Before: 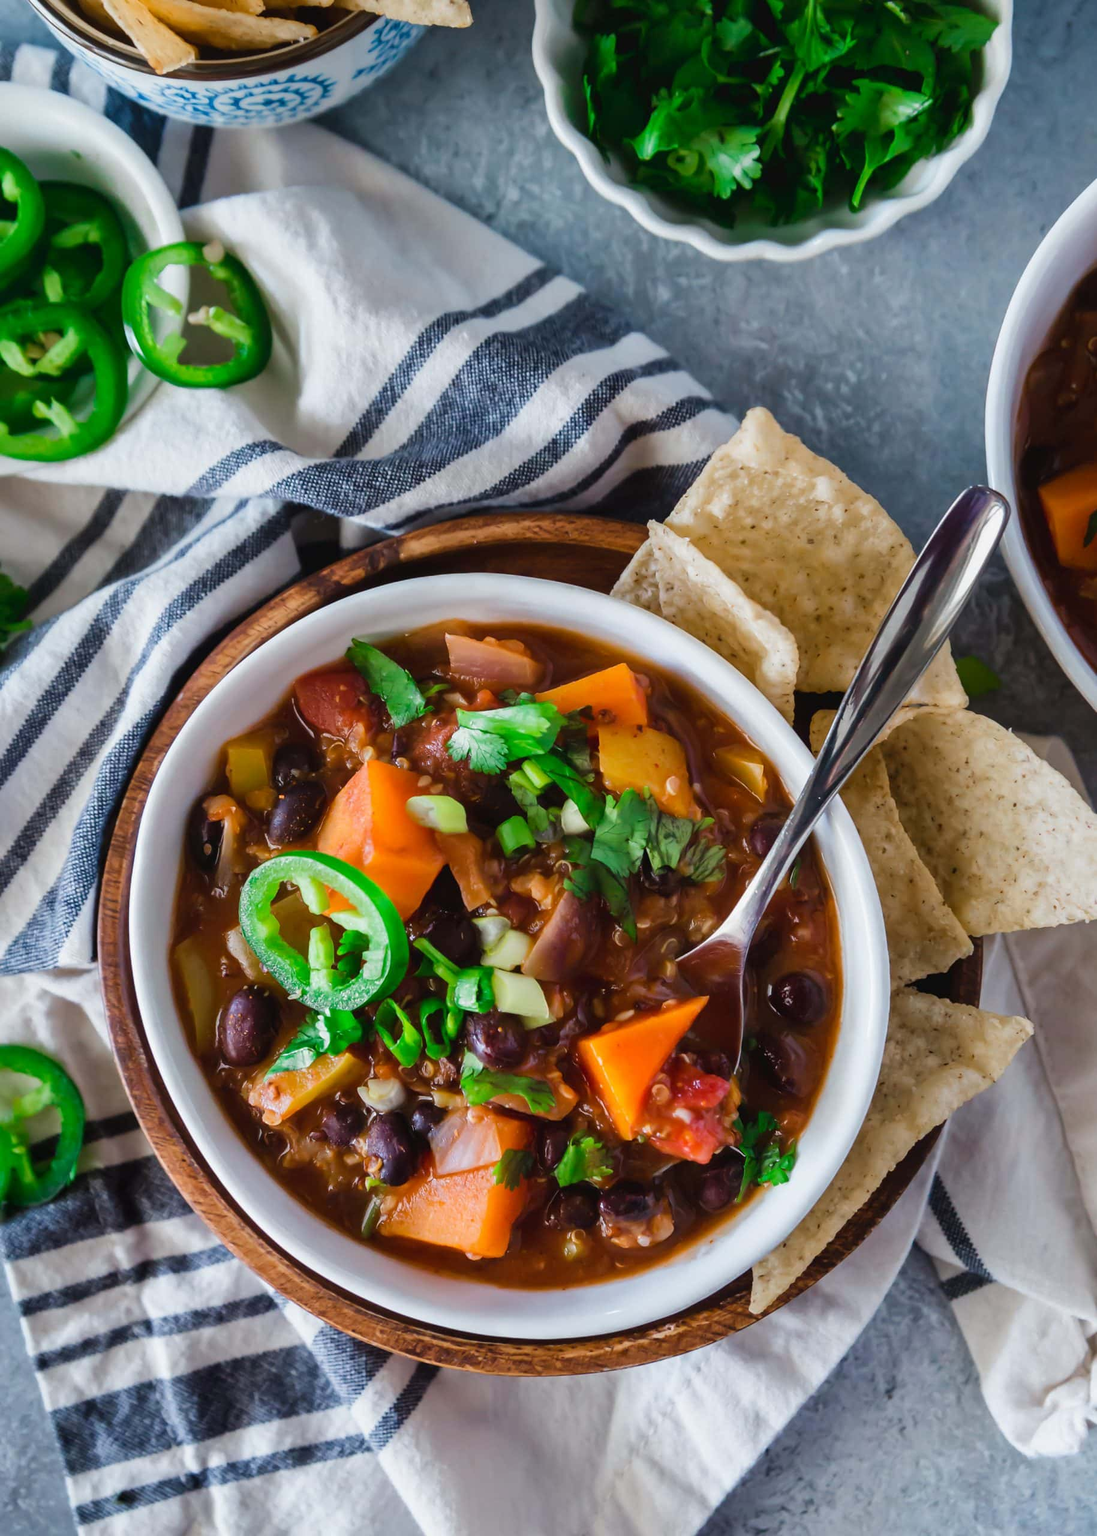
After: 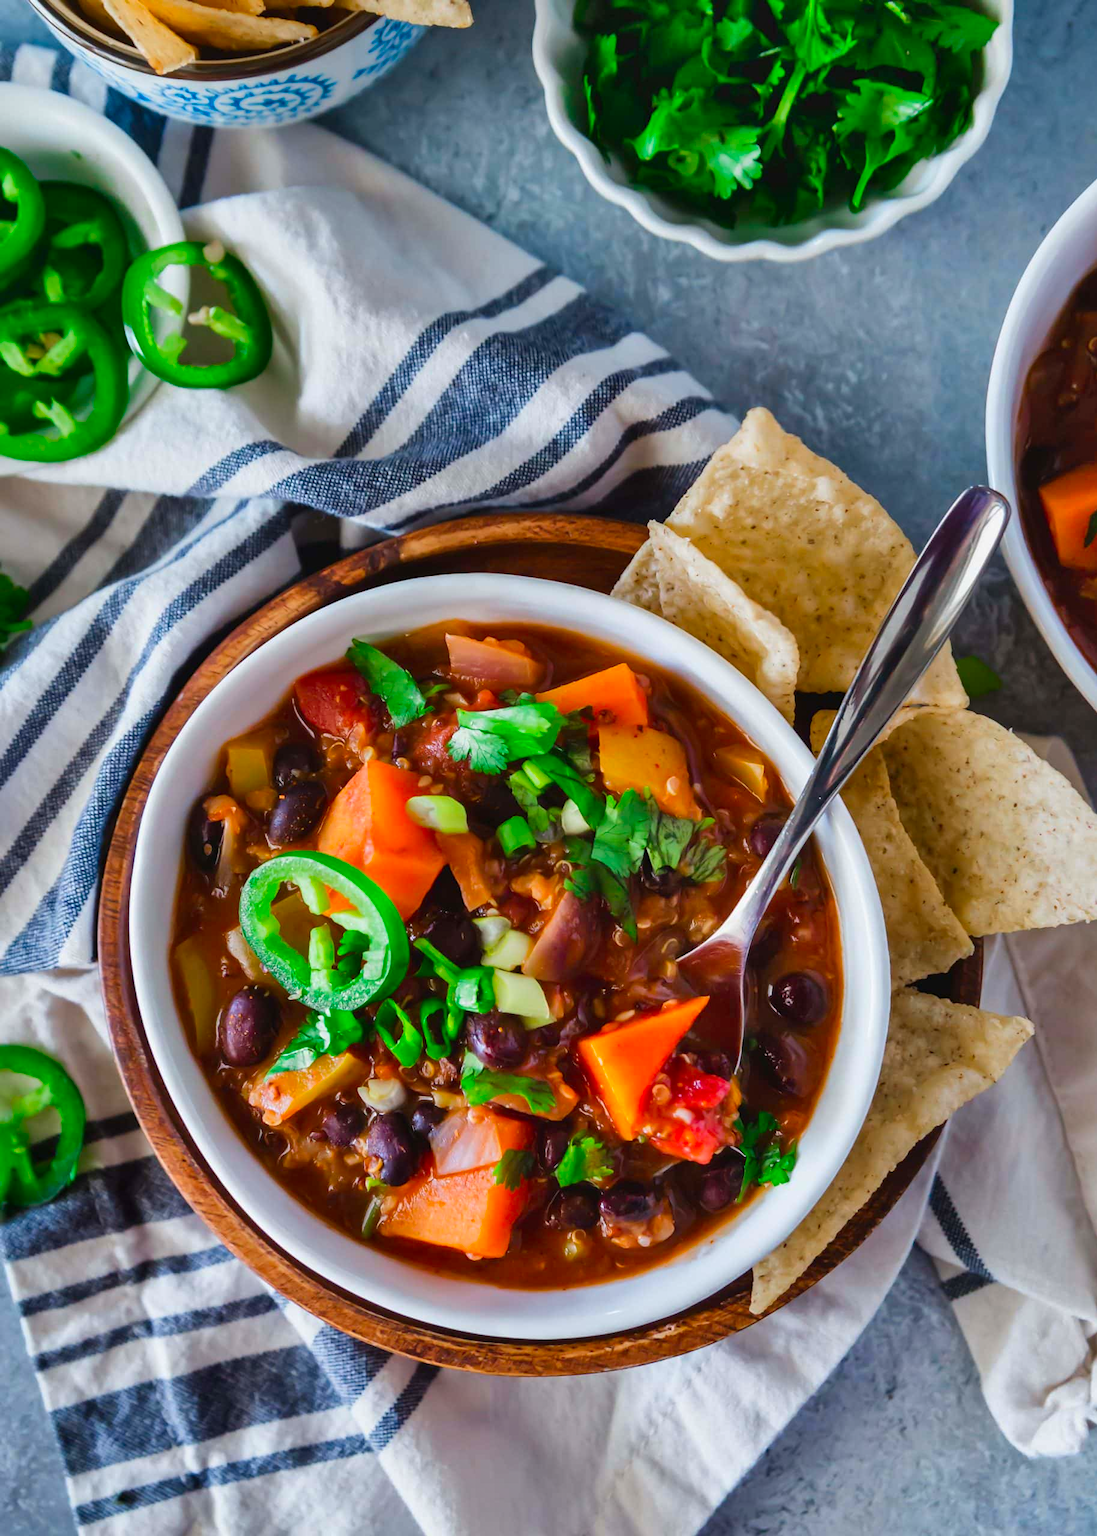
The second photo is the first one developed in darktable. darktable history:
color correction: highlights b* 0.055, saturation 1.35
shadows and highlights: shadows 59.36, soften with gaussian
